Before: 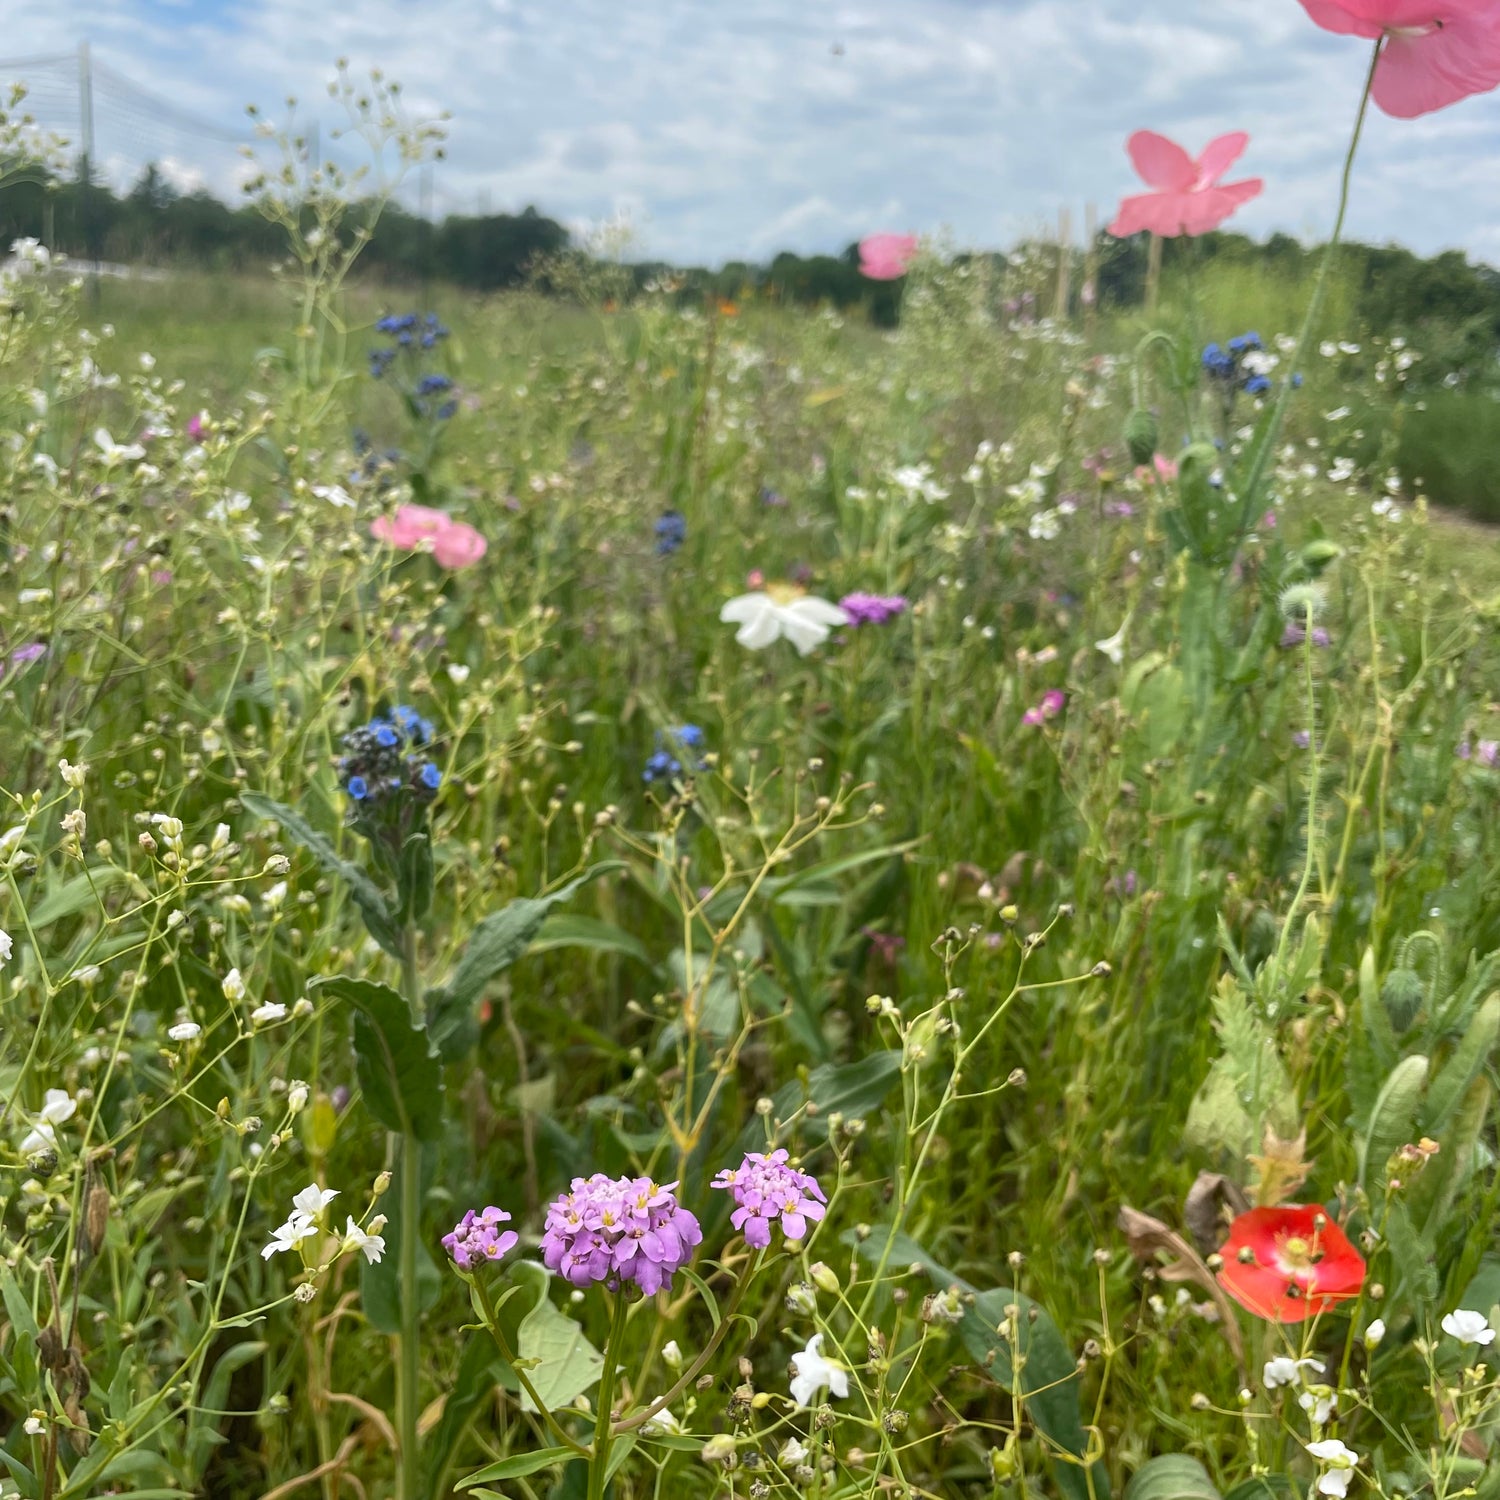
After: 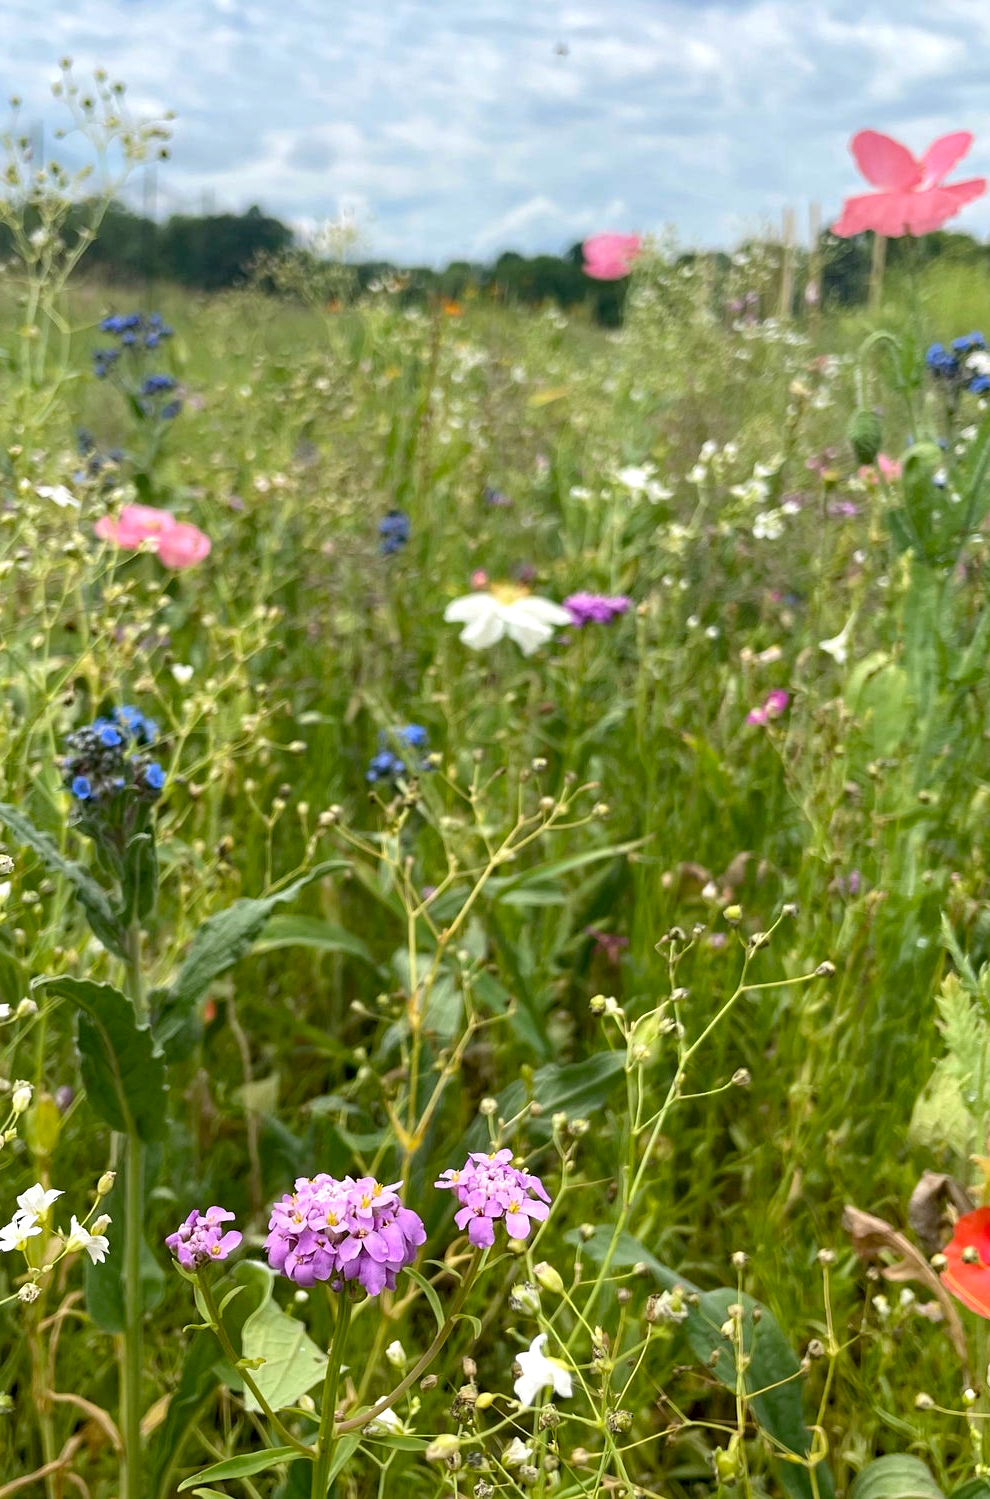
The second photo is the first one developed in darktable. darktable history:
exposure: black level correction 0.005, exposure 0.286 EV, compensate highlight preservation false
crop and rotate: left 18.442%, right 15.508%
haze removal: strength 0.29, distance 0.25, compatibility mode true, adaptive false
